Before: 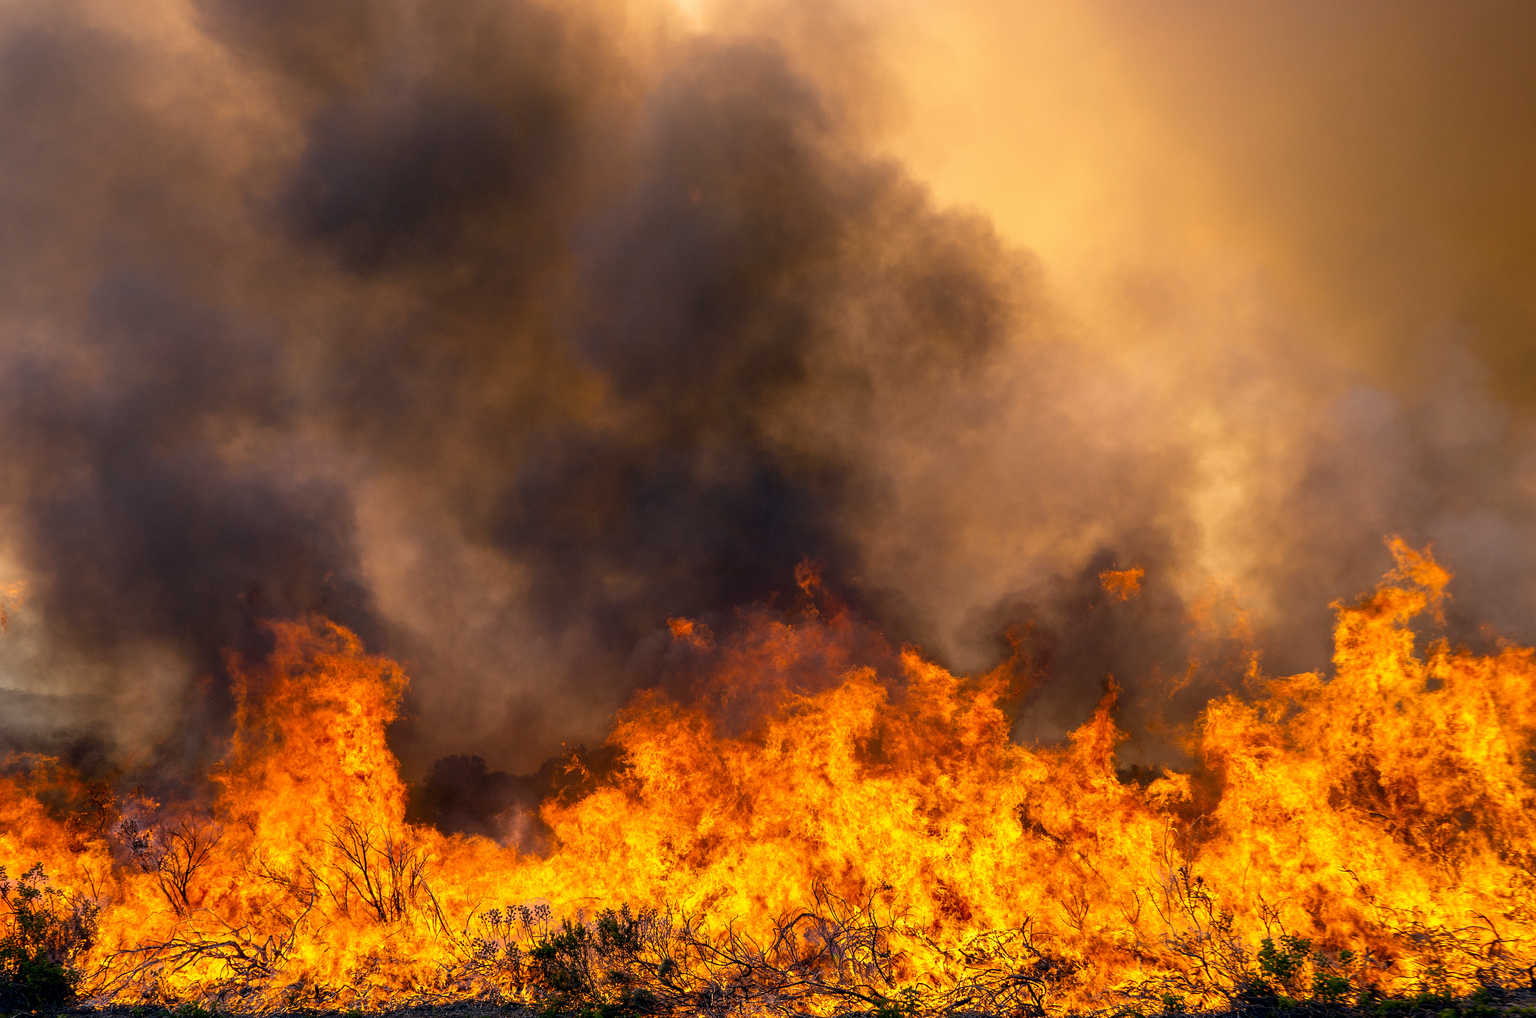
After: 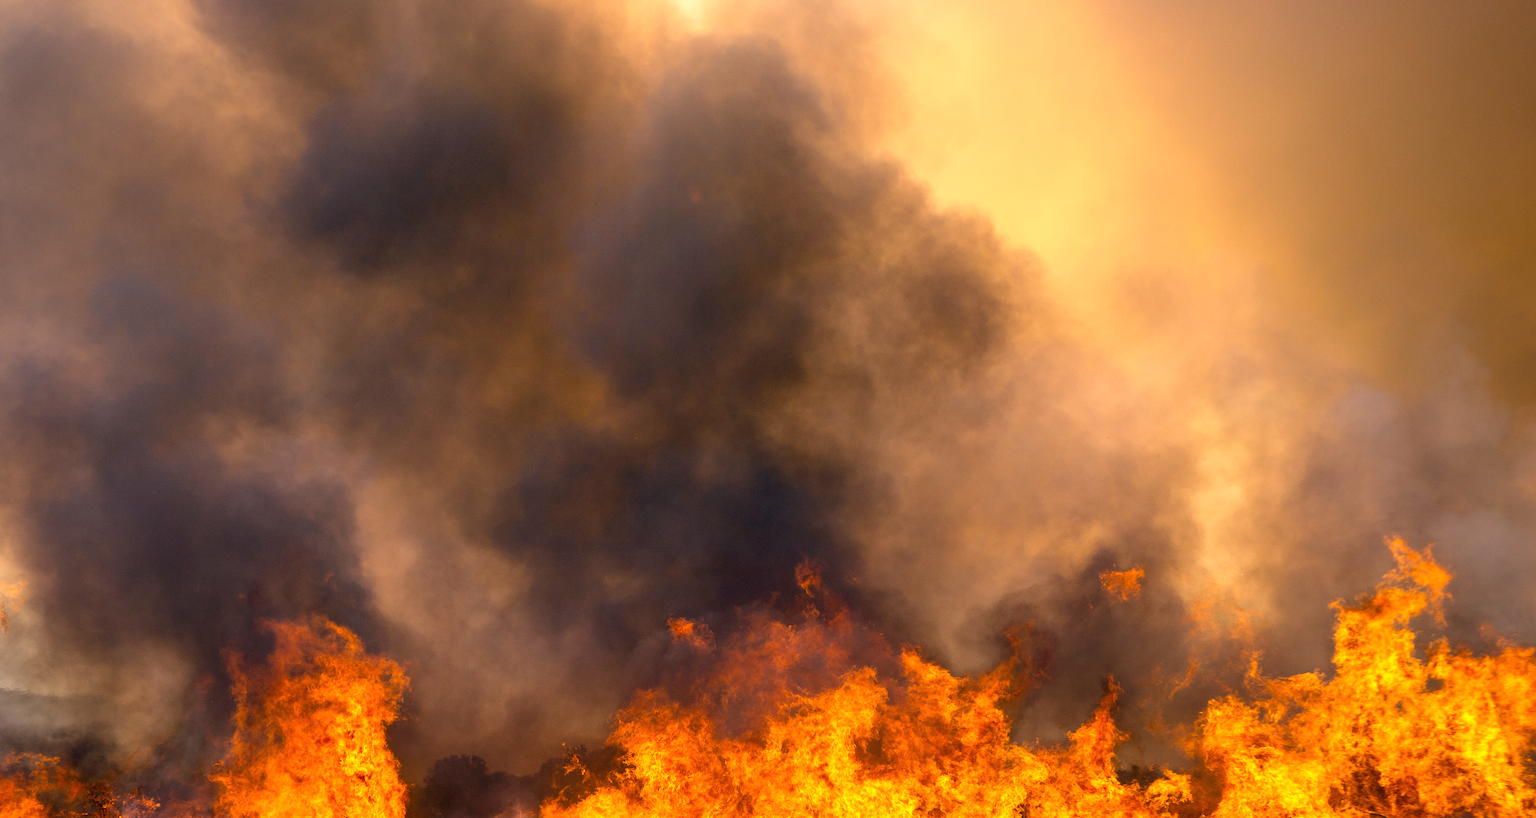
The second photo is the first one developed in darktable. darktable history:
crop: bottom 19.644%
exposure: black level correction 0, exposure 0.4 EV, compensate exposure bias true, compensate highlight preservation false
